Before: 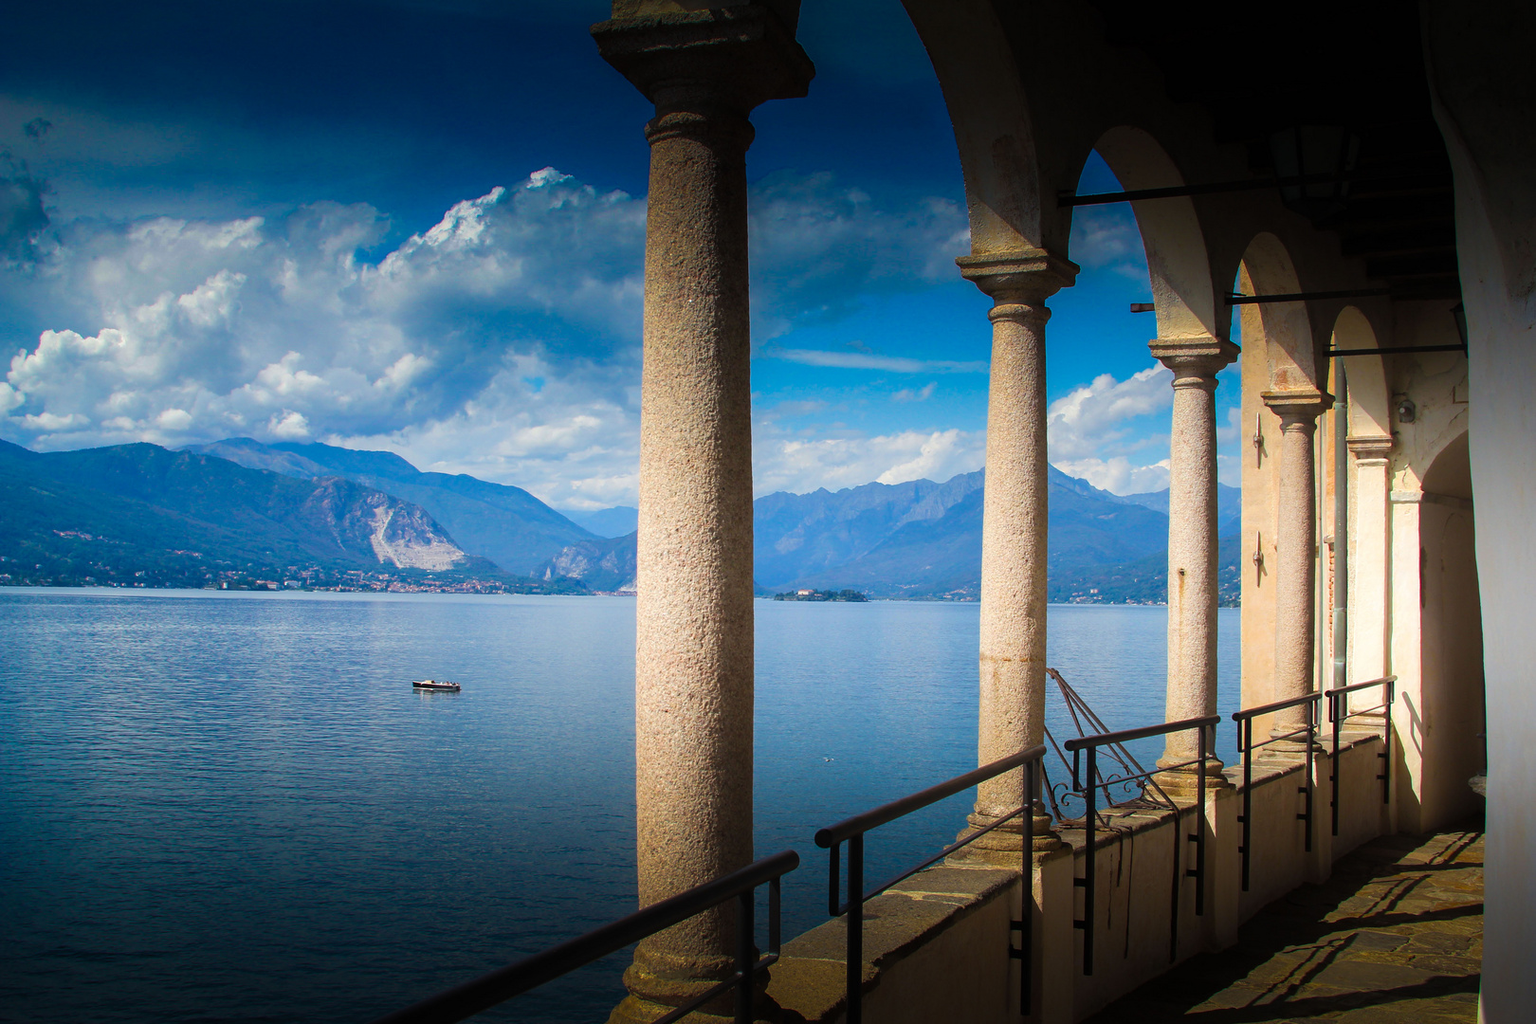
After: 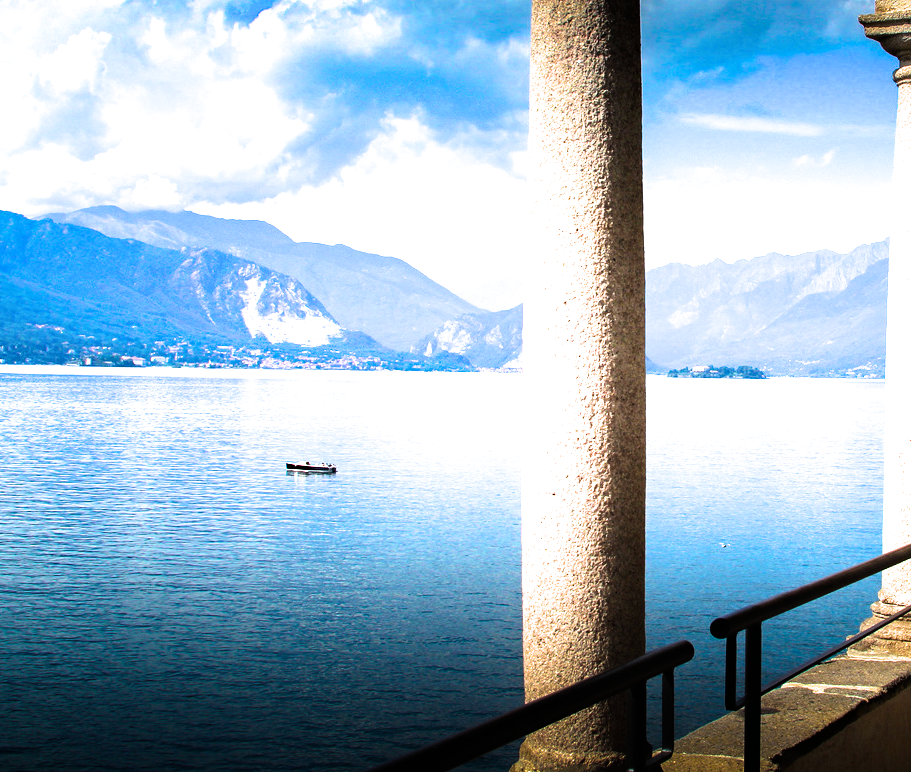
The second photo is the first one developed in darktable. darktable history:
exposure: black level correction 0, exposure 1.175 EV, compensate highlight preservation false
filmic rgb: black relative exposure -7.97 EV, white relative exposure 2.35 EV, threshold 2.94 EV, hardness 6.65, enable highlight reconstruction true
crop: left 9.212%, top 23.783%, right 34.529%, bottom 4.732%
haze removal: compatibility mode true, adaptive false
tone equalizer: -8 EV -0.398 EV, -7 EV -0.401 EV, -6 EV -0.339 EV, -5 EV -0.256 EV, -3 EV 0.254 EV, -2 EV 0.335 EV, -1 EV 0.393 EV, +0 EV 0.41 EV, edges refinement/feathering 500, mask exposure compensation -1.57 EV, preserve details no
